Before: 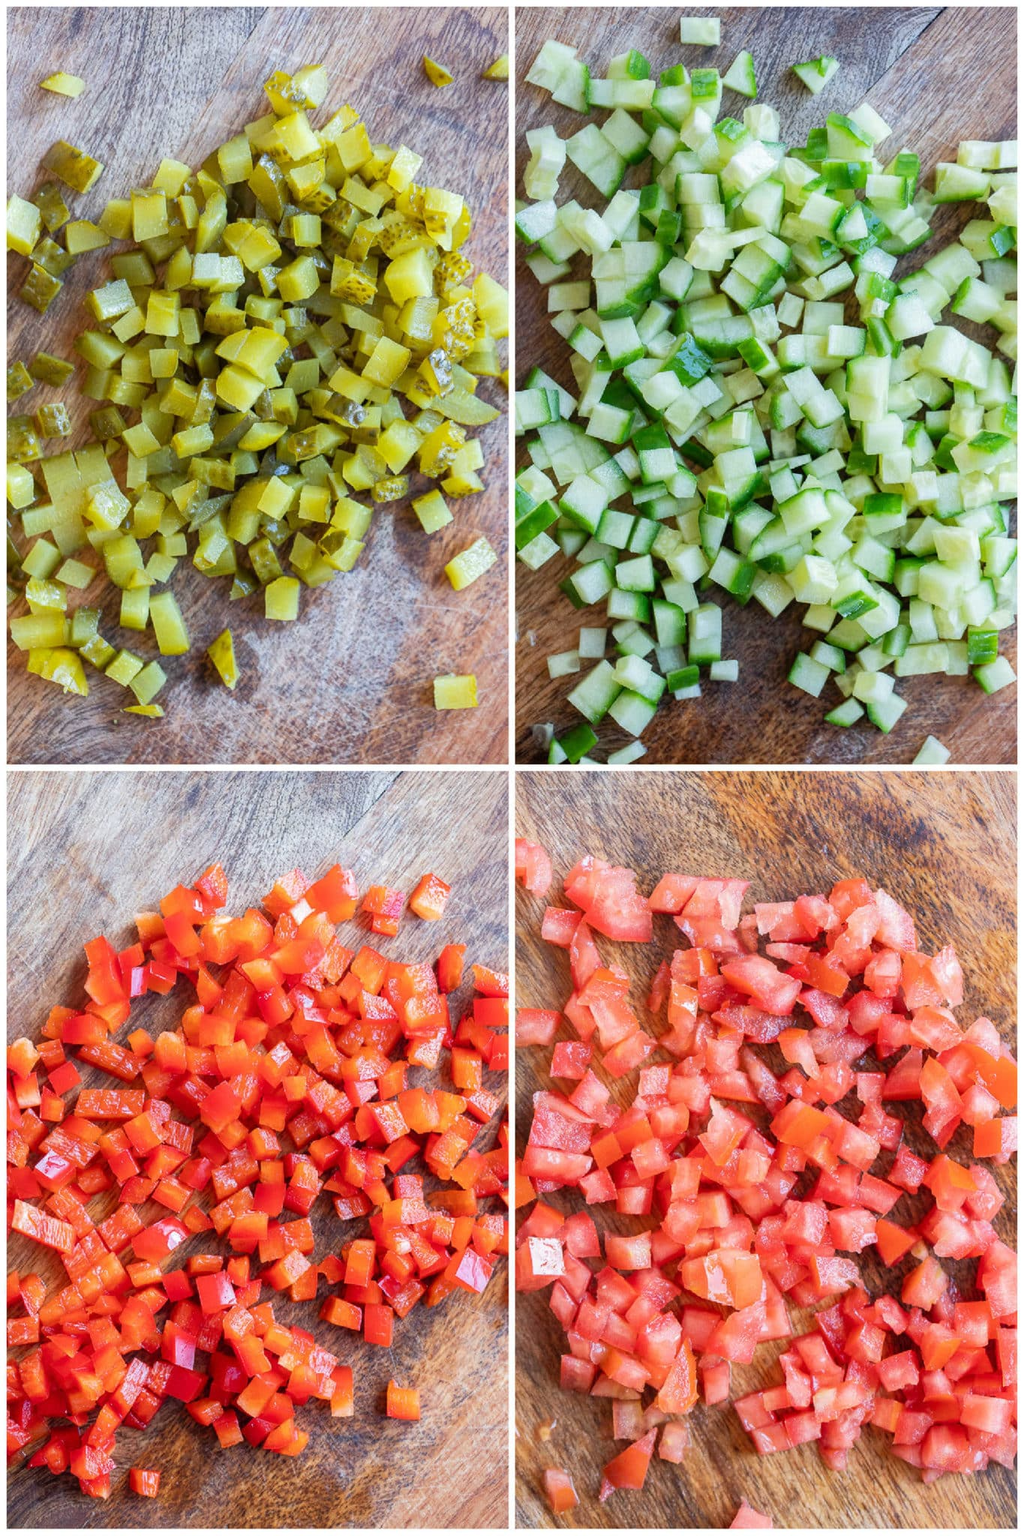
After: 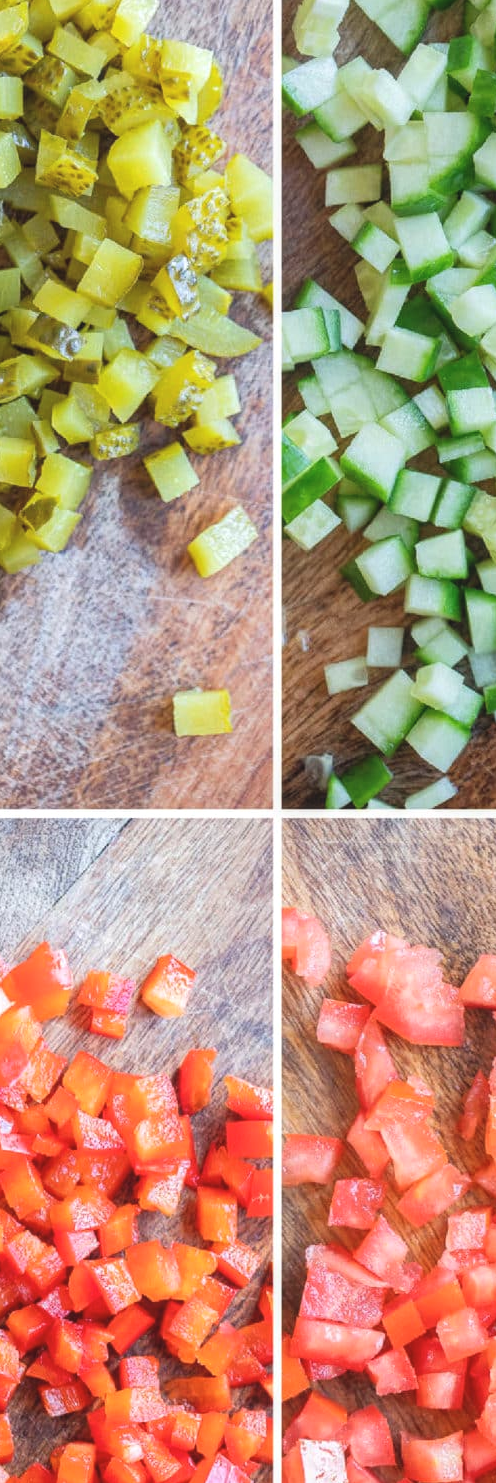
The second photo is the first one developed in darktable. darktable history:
exposure: black level correction -0.004, exposure 0.055 EV, compensate highlight preservation false
crop and rotate: left 29.704%, top 10.272%, right 33.915%, bottom 17.313%
contrast brightness saturation: contrast 0.047, brightness 0.059, saturation 0.006
local contrast: detail 110%
